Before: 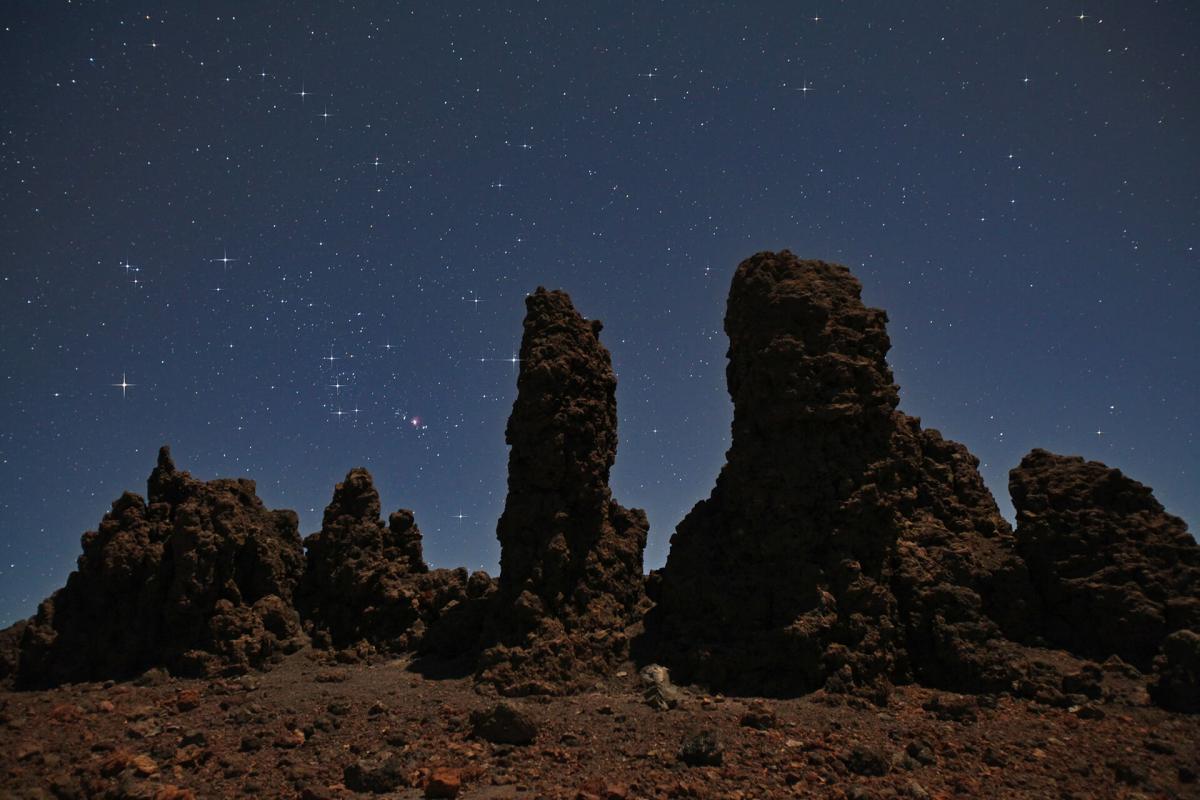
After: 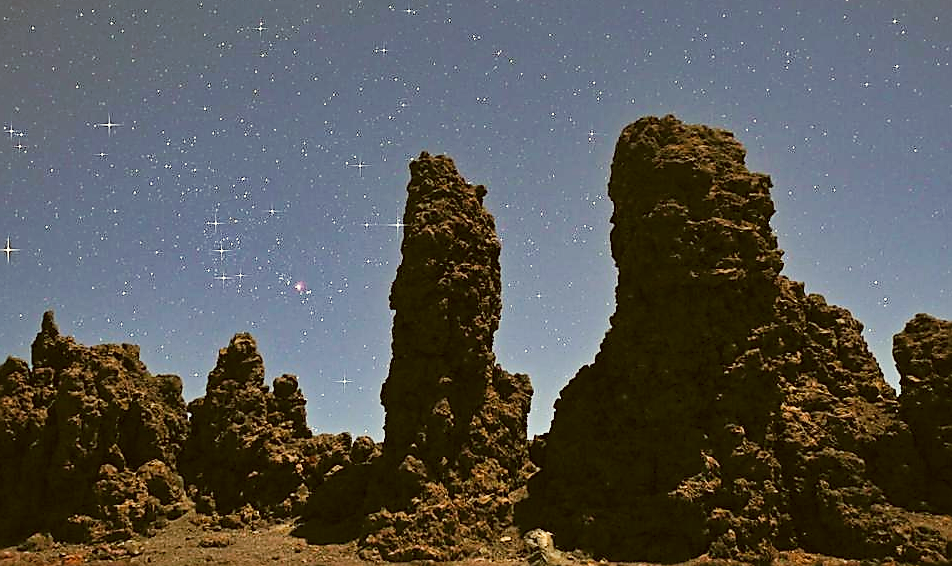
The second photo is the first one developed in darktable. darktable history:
crop: left 9.687%, top 16.912%, right 10.929%, bottom 12.304%
contrast brightness saturation: contrast 0.099, brightness 0.292, saturation 0.137
exposure: compensate highlight preservation false
color correction: highlights a* -1.66, highlights b* 10.43, shadows a* 0.723, shadows b* 18.73
tone curve: curves: ch0 [(0, 0) (0.003, 0.011) (0.011, 0.02) (0.025, 0.032) (0.044, 0.046) (0.069, 0.071) (0.1, 0.107) (0.136, 0.144) (0.177, 0.189) (0.224, 0.244) (0.277, 0.309) (0.335, 0.398) (0.399, 0.477) (0.468, 0.583) (0.543, 0.675) (0.623, 0.772) (0.709, 0.855) (0.801, 0.926) (0.898, 0.979) (1, 1)], preserve colors none
sharpen: radius 1.399, amount 1.234, threshold 0.761
